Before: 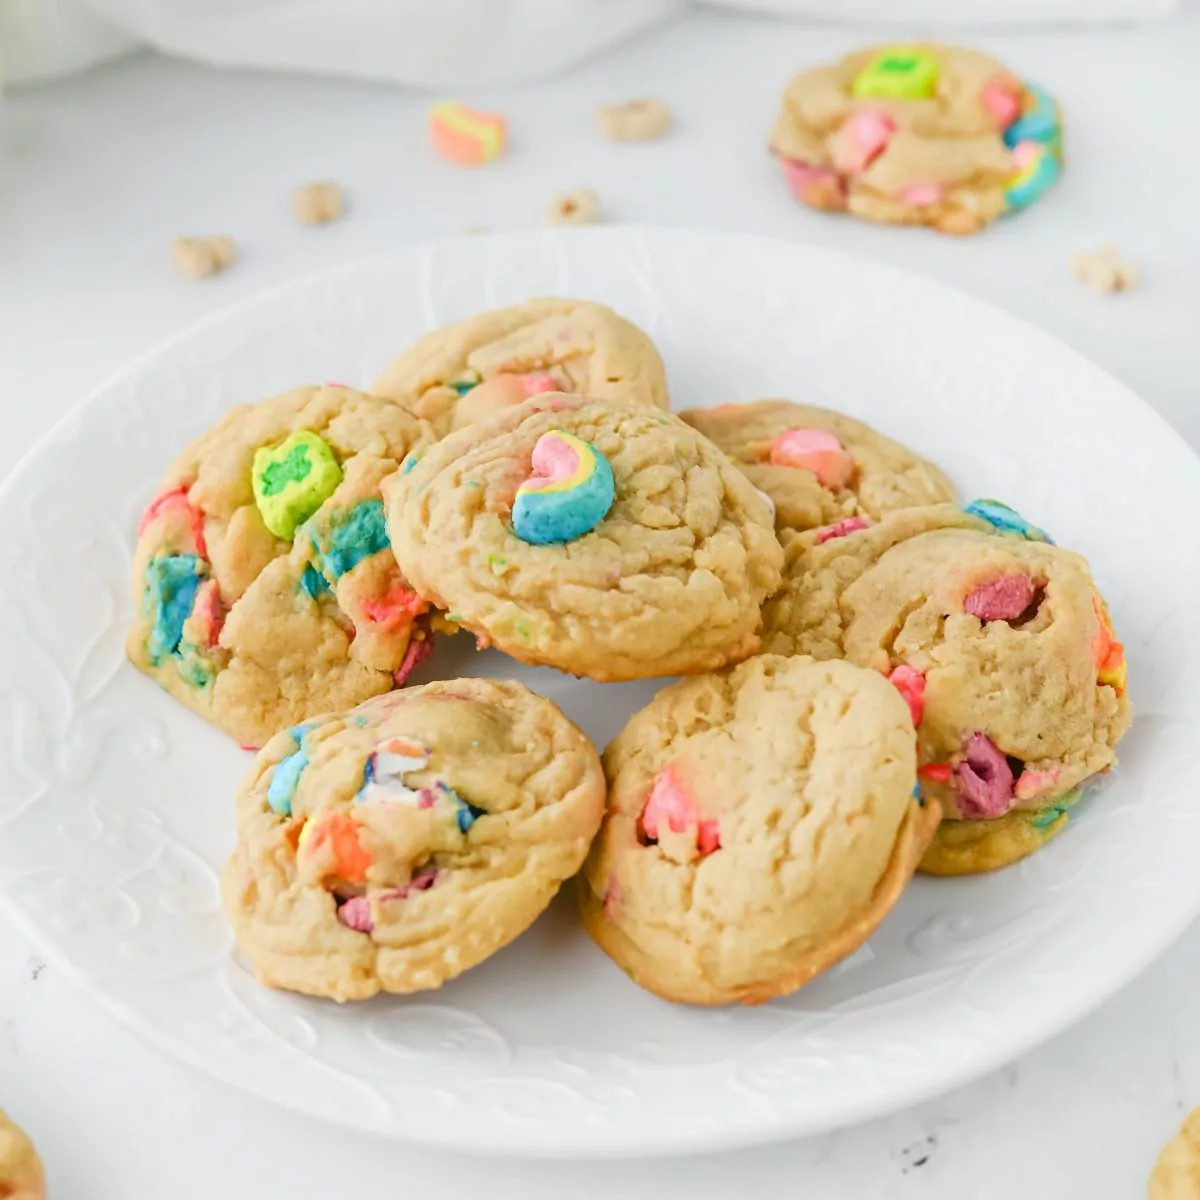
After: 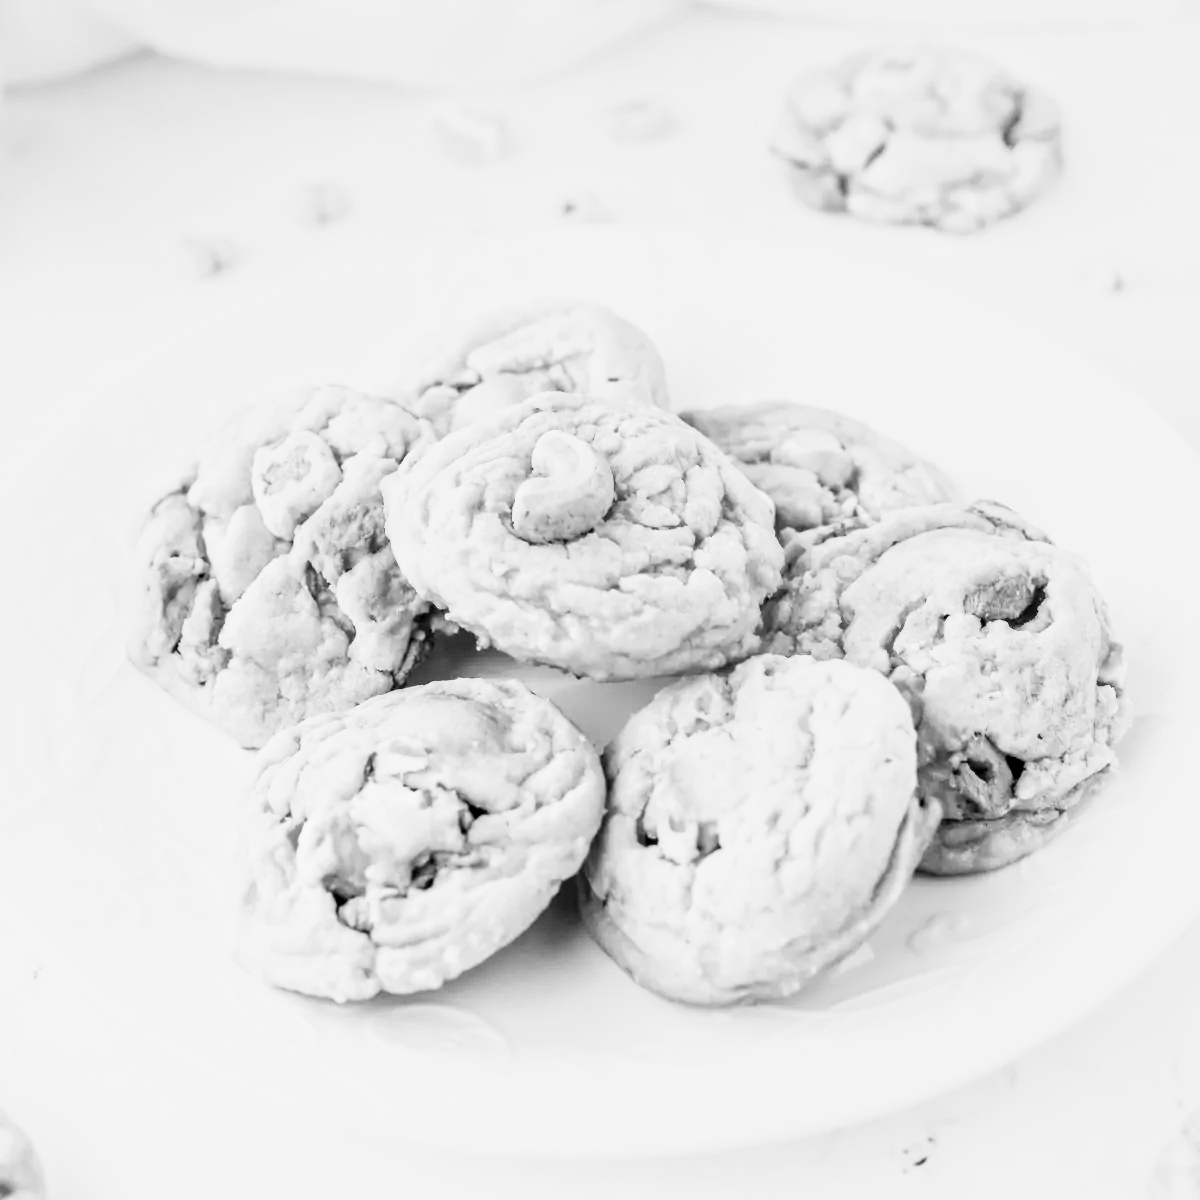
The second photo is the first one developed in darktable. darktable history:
contrast brightness saturation: contrast 0.12, brightness -0.12, saturation 0.2
monochrome: a 73.58, b 64.21
base curve: curves: ch0 [(0, 0) (0.012, 0.01) (0.073, 0.168) (0.31, 0.711) (0.645, 0.957) (1, 1)], preserve colors none
local contrast: detail 150%
